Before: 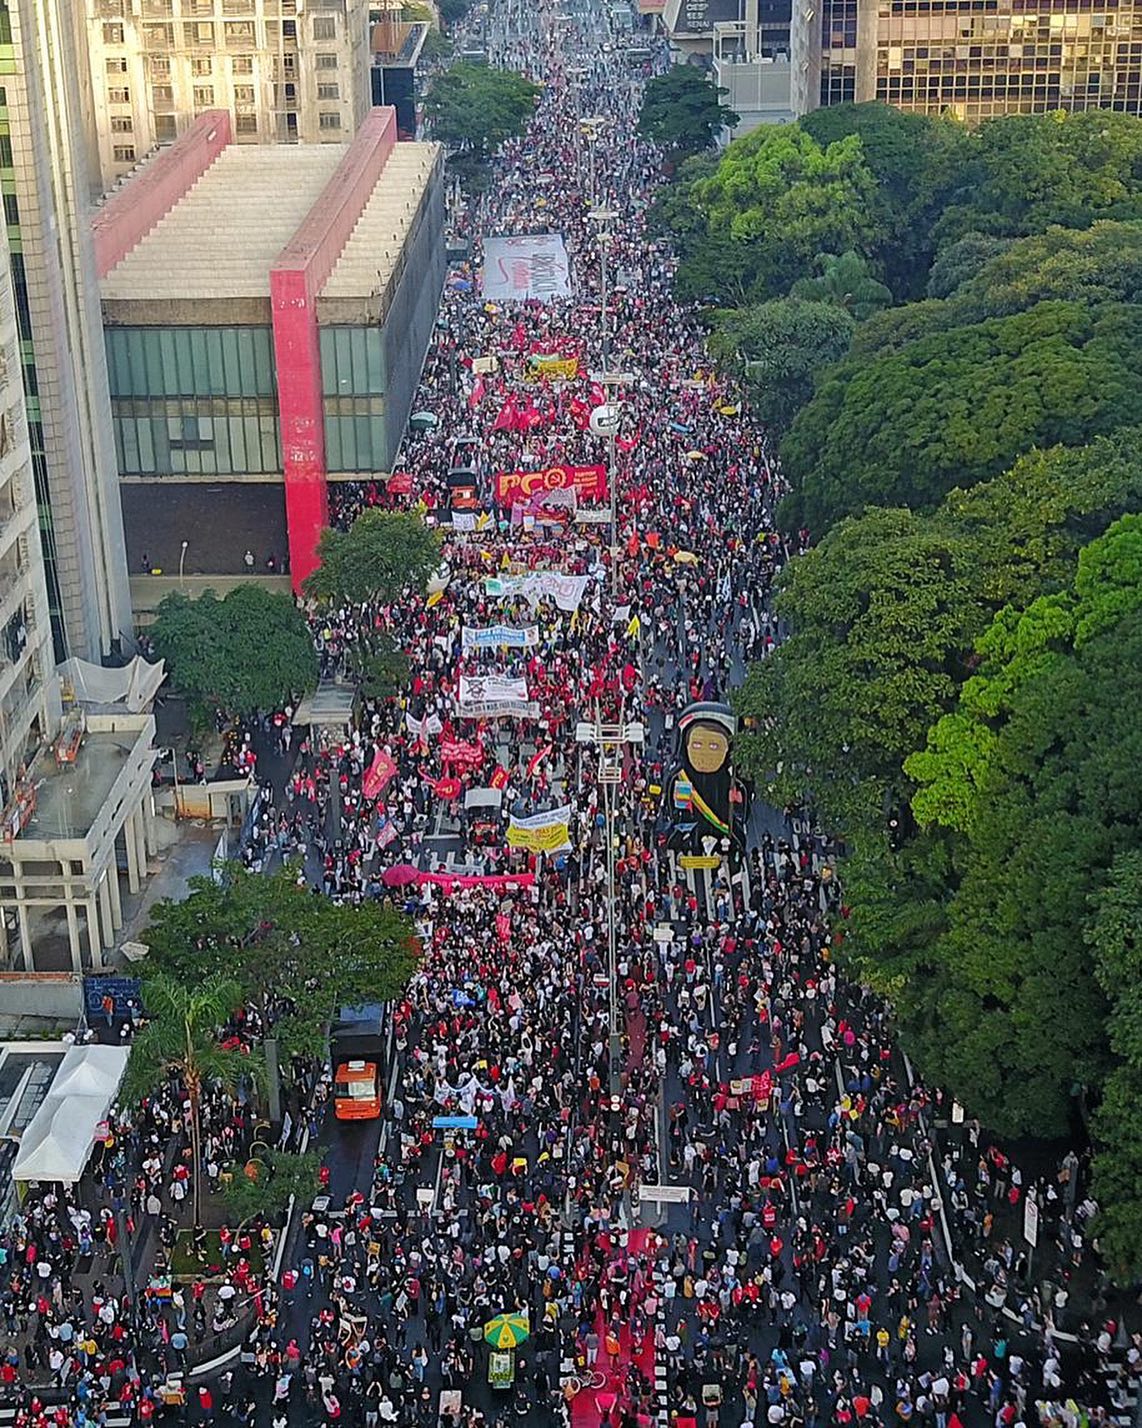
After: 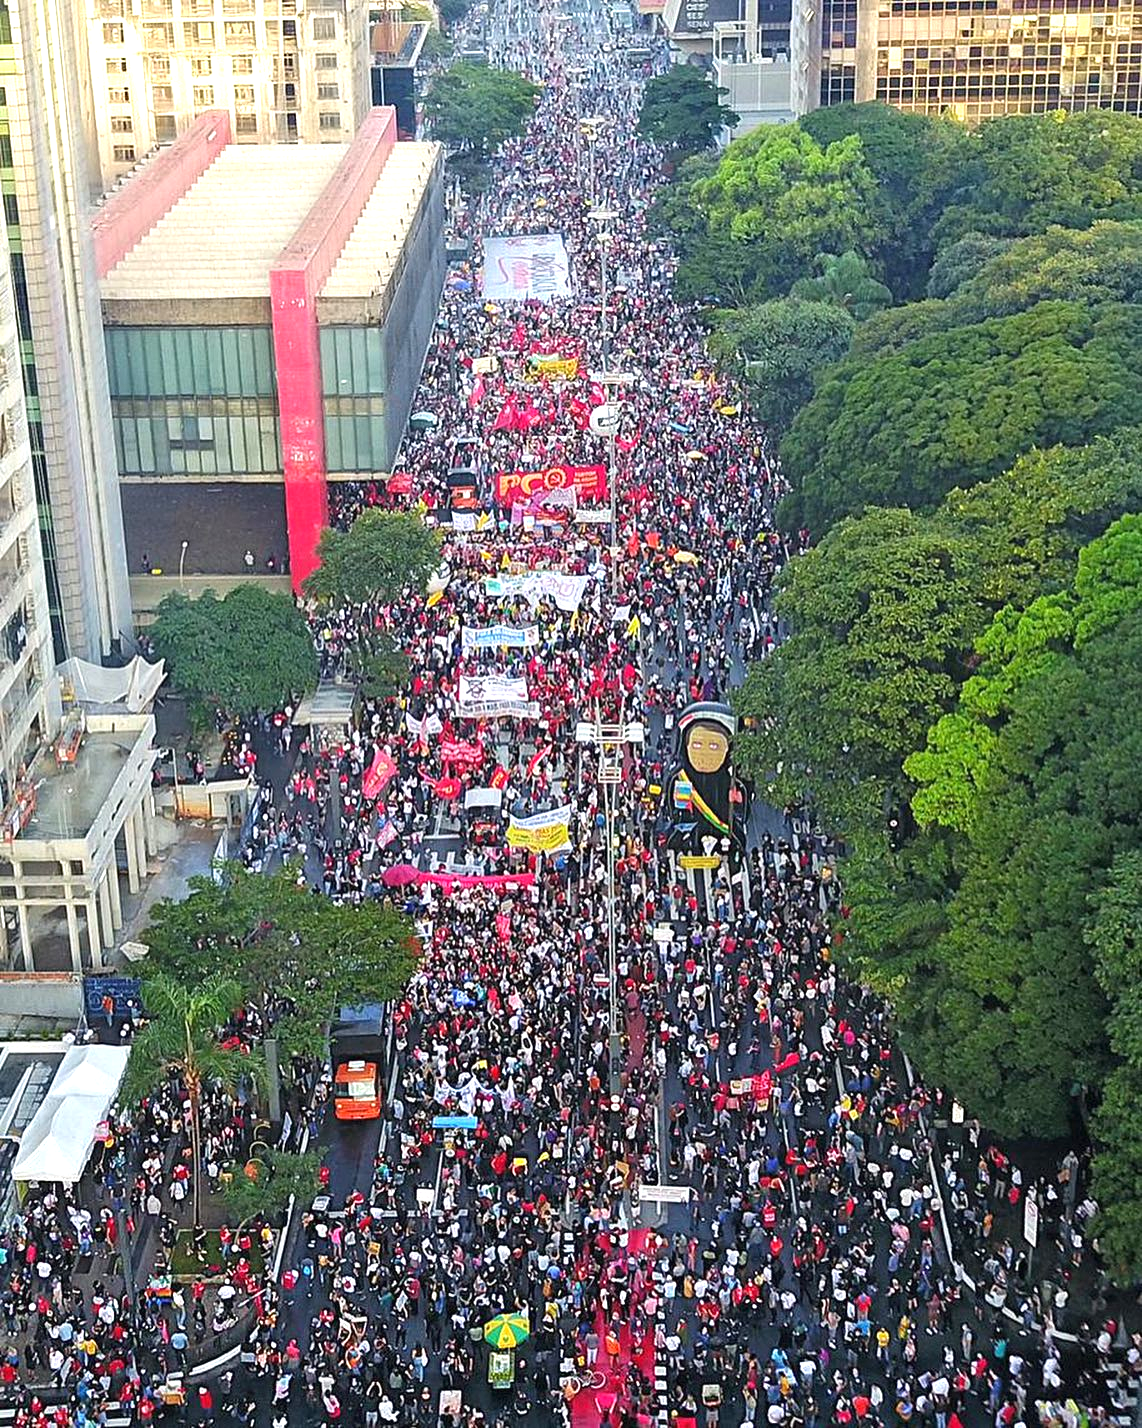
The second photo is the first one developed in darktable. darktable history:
exposure: black level correction 0, exposure 0.893 EV, compensate exposure bias true, compensate highlight preservation false
